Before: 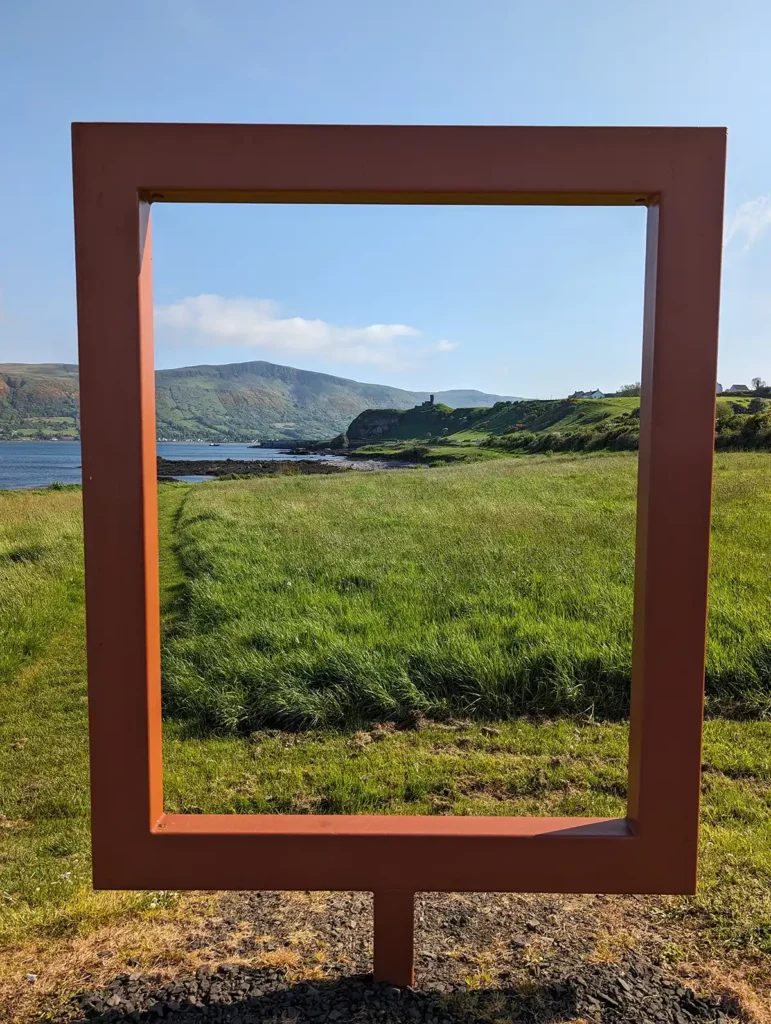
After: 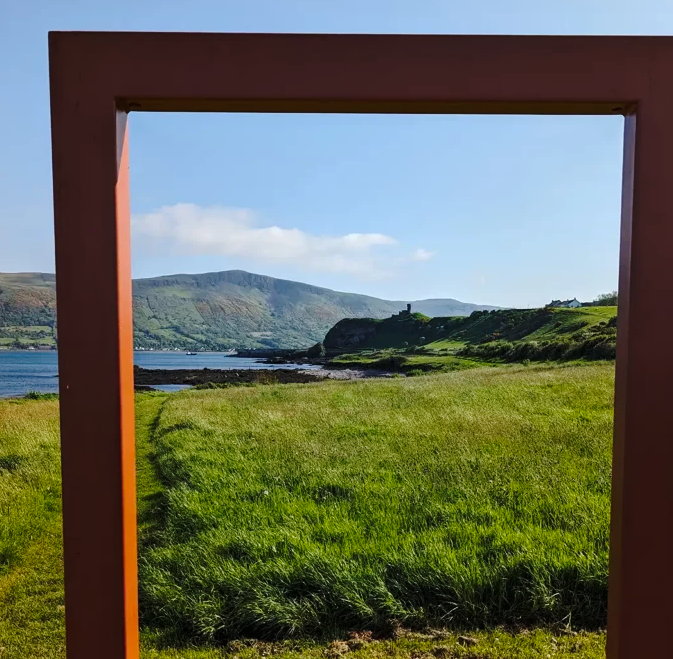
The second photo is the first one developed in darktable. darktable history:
base curve: curves: ch0 [(0, 0) (0.073, 0.04) (0.157, 0.139) (0.492, 0.492) (0.758, 0.758) (1, 1)], preserve colors none
crop: left 3%, top 8.971%, right 9.668%, bottom 26.648%
